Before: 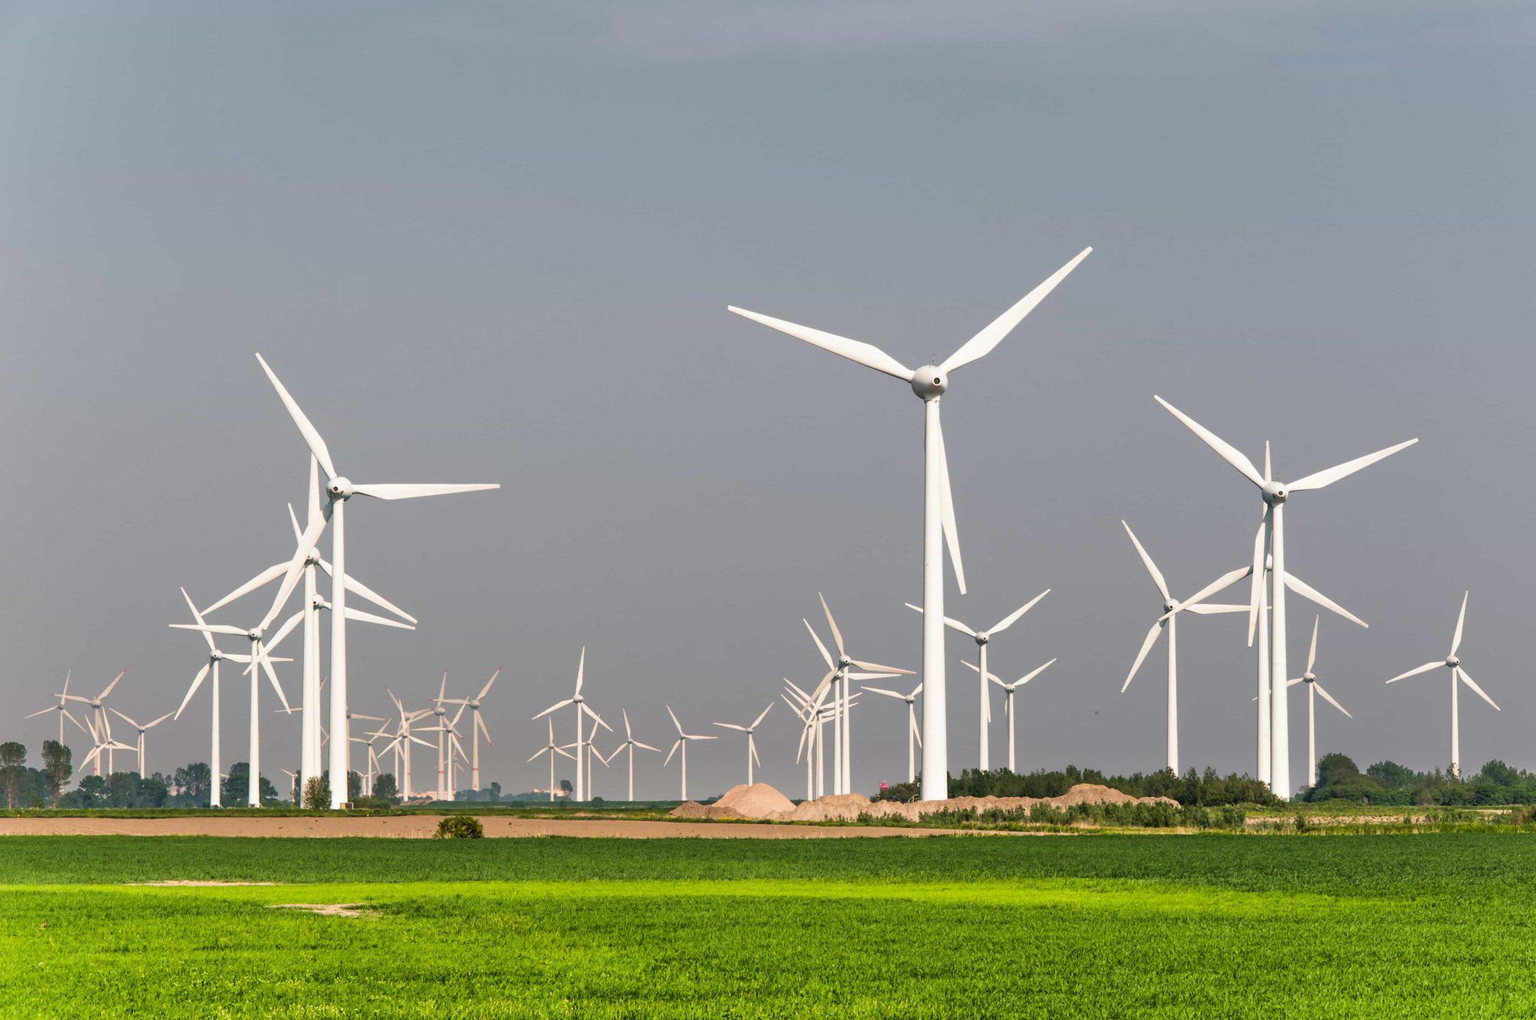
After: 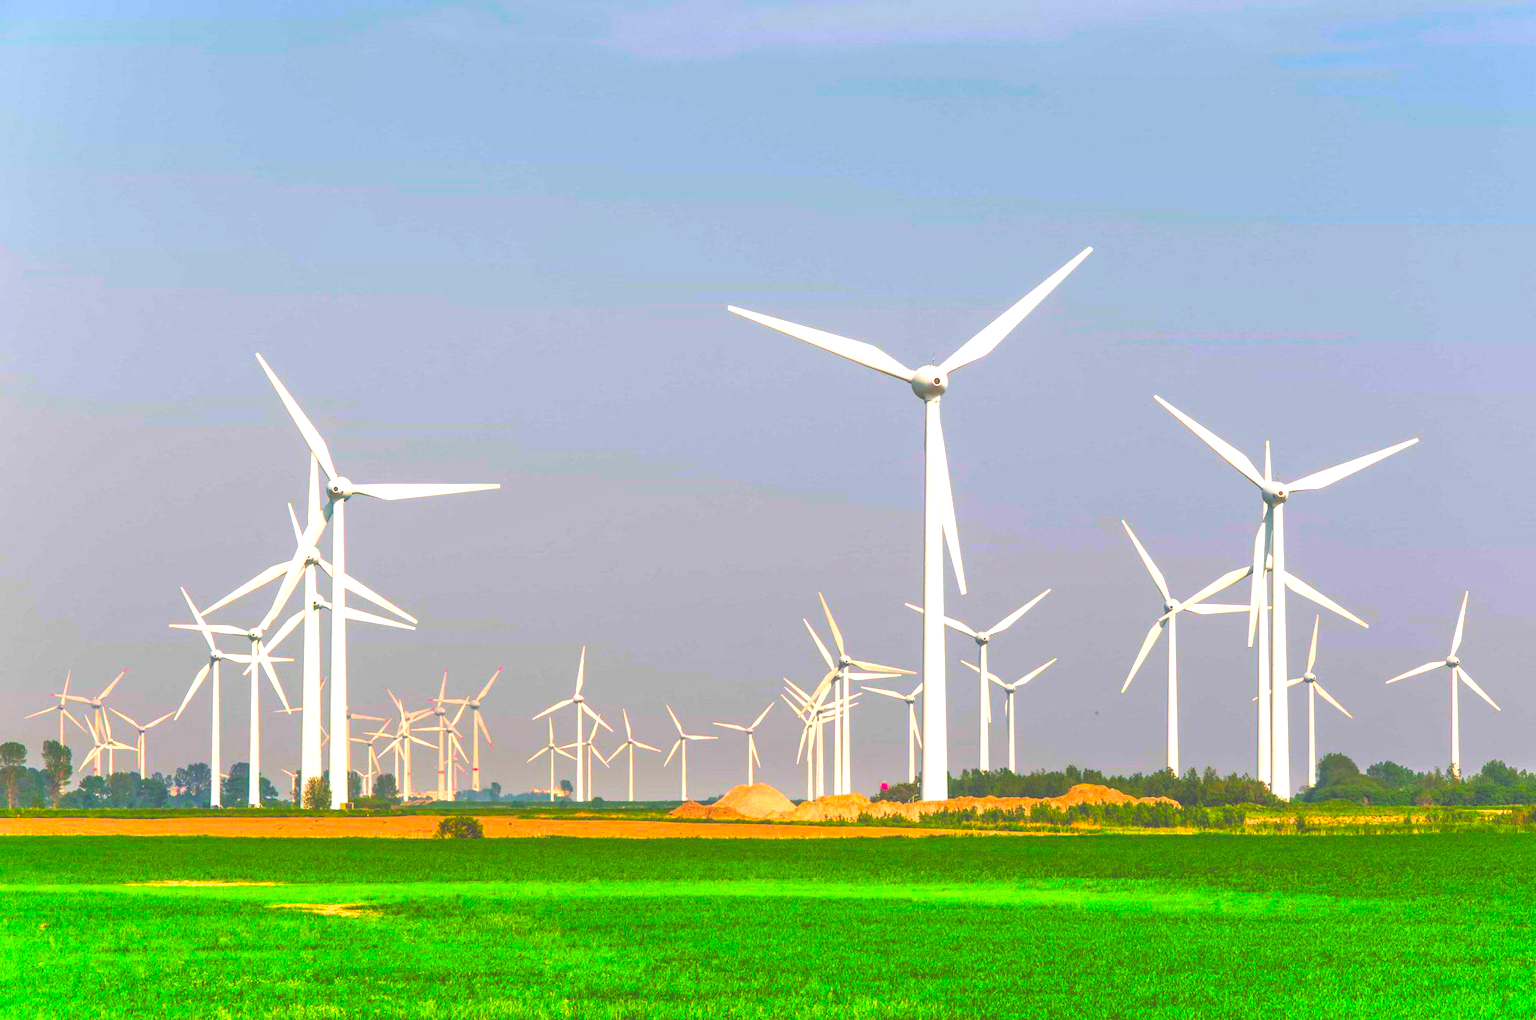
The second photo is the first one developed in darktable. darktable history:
color correction: saturation 3
local contrast: on, module defaults
exposure: black level correction -0.071, exposure 0.5 EV, compensate highlight preservation false
